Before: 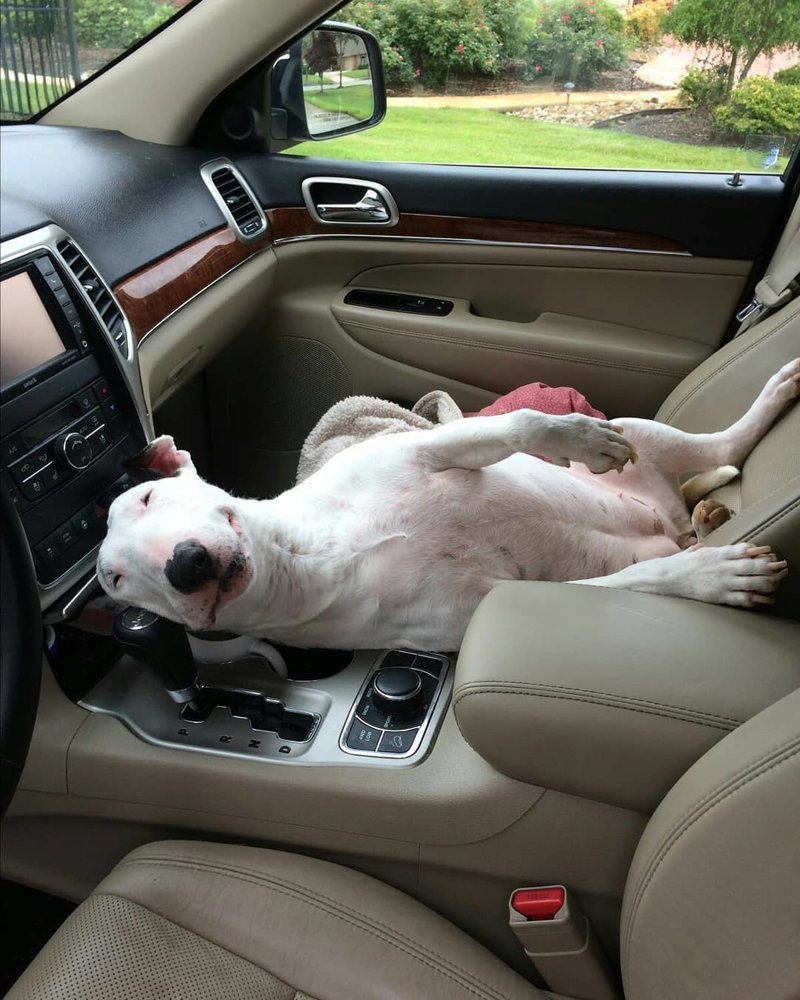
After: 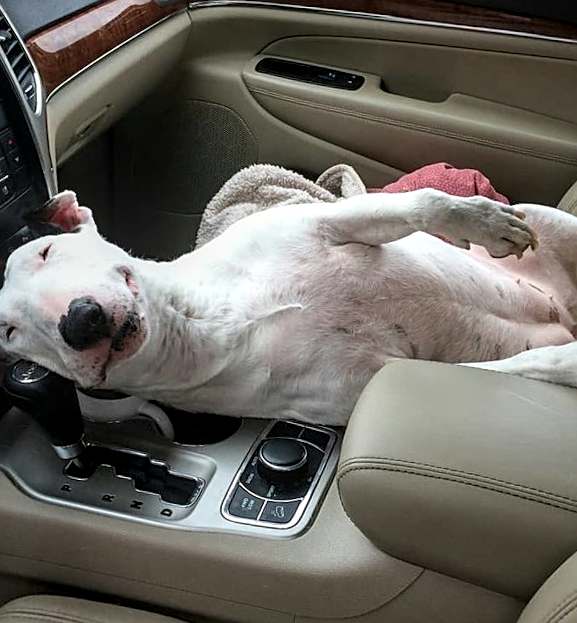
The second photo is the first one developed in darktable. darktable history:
sharpen: on, module defaults
local contrast: detail 130%
tone curve: curves: ch0 [(0, 0) (0.003, 0.003) (0.011, 0.011) (0.025, 0.026) (0.044, 0.046) (0.069, 0.071) (0.1, 0.103) (0.136, 0.14) (0.177, 0.183) (0.224, 0.231) (0.277, 0.286) (0.335, 0.346) (0.399, 0.412) (0.468, 0.483) (0.543, 0.56) (0.623, 0.643) (0.709, 0.732) (0.801, 0.826) (0.898, 0.917) (1, 1)], color space Lab, independent channels, preserve colors none
crop and rotate: angle -3.82°, left 9.74%, top 20.704%, right 12.211%, bottom 11.911%
